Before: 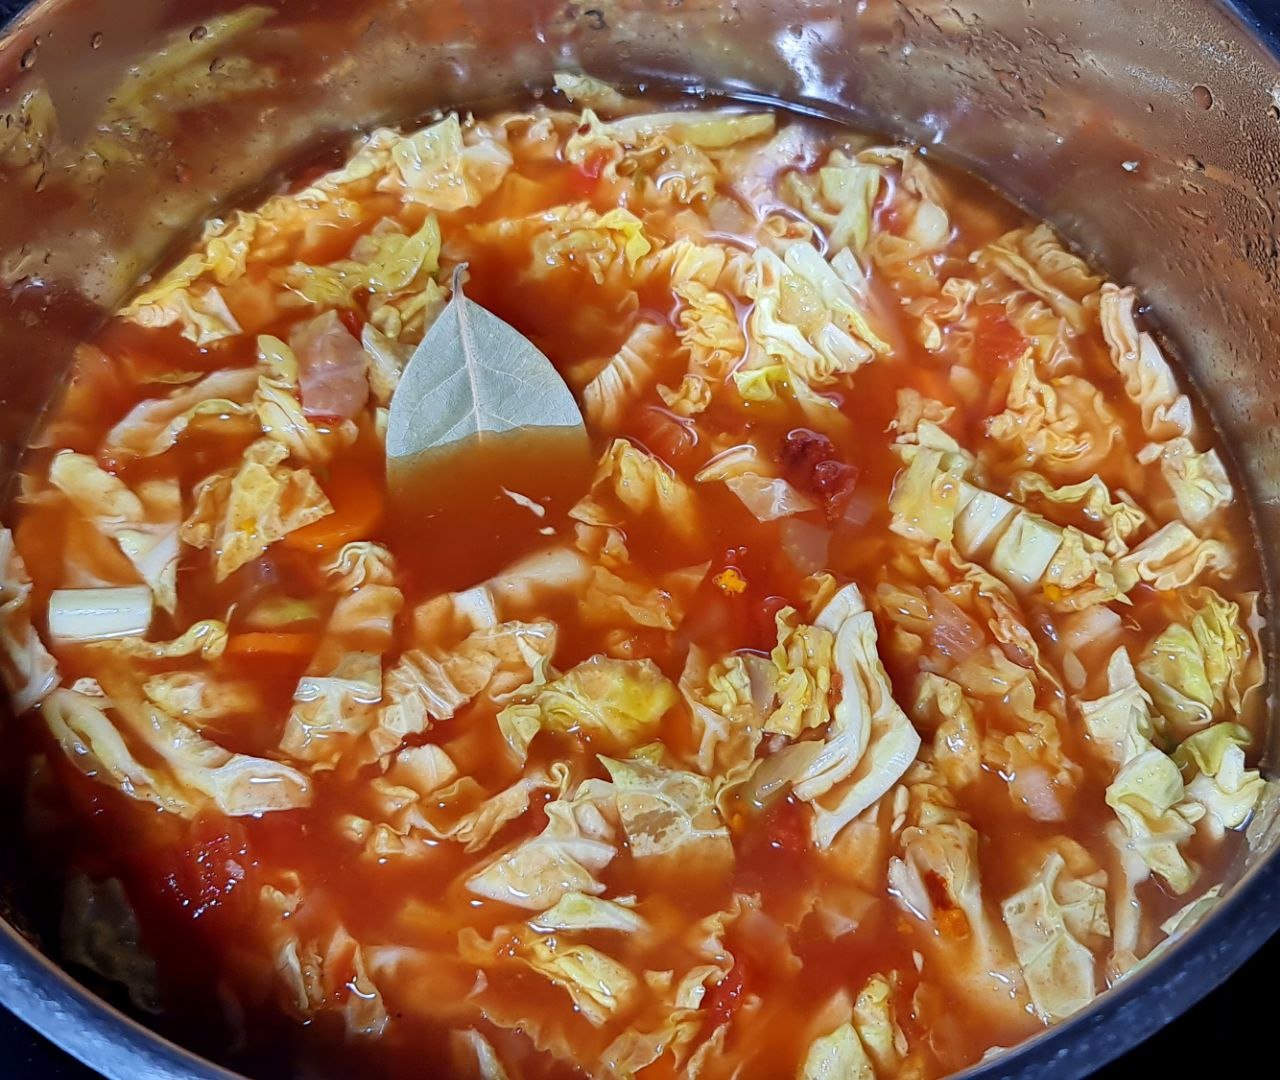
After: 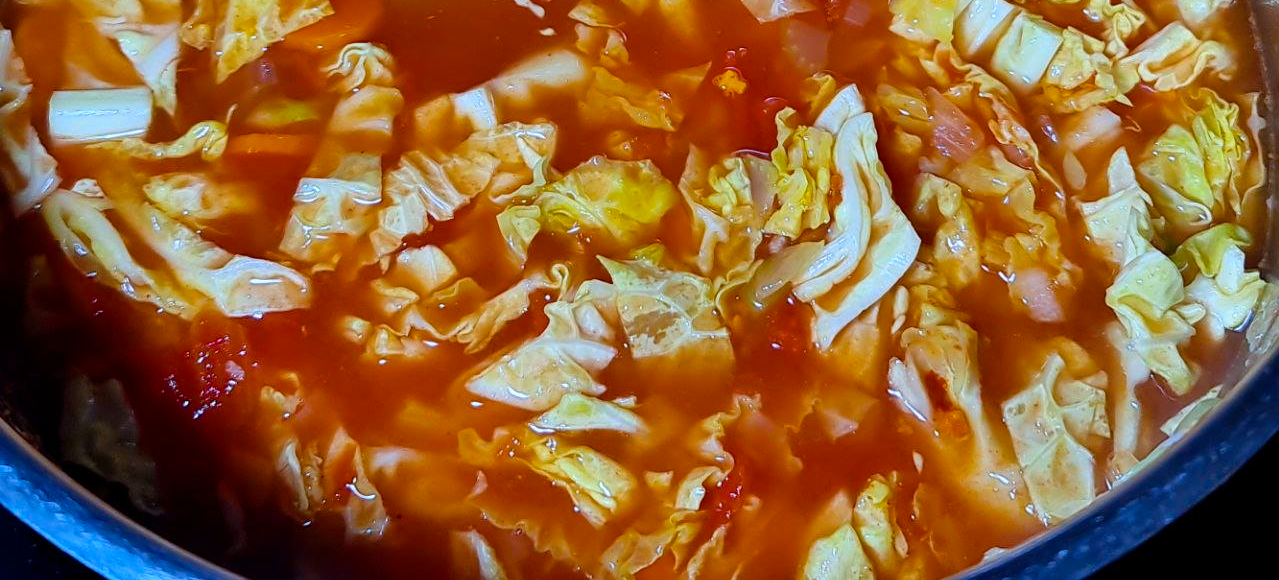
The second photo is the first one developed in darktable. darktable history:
color calibration: illuminant custom, x 0.368, y 0.373, temperature 4330.32 K
color balance rgb: perceptual saturation grading › global saturation 30%, global vibrance 20%
crop and rotate: top 46.237%
